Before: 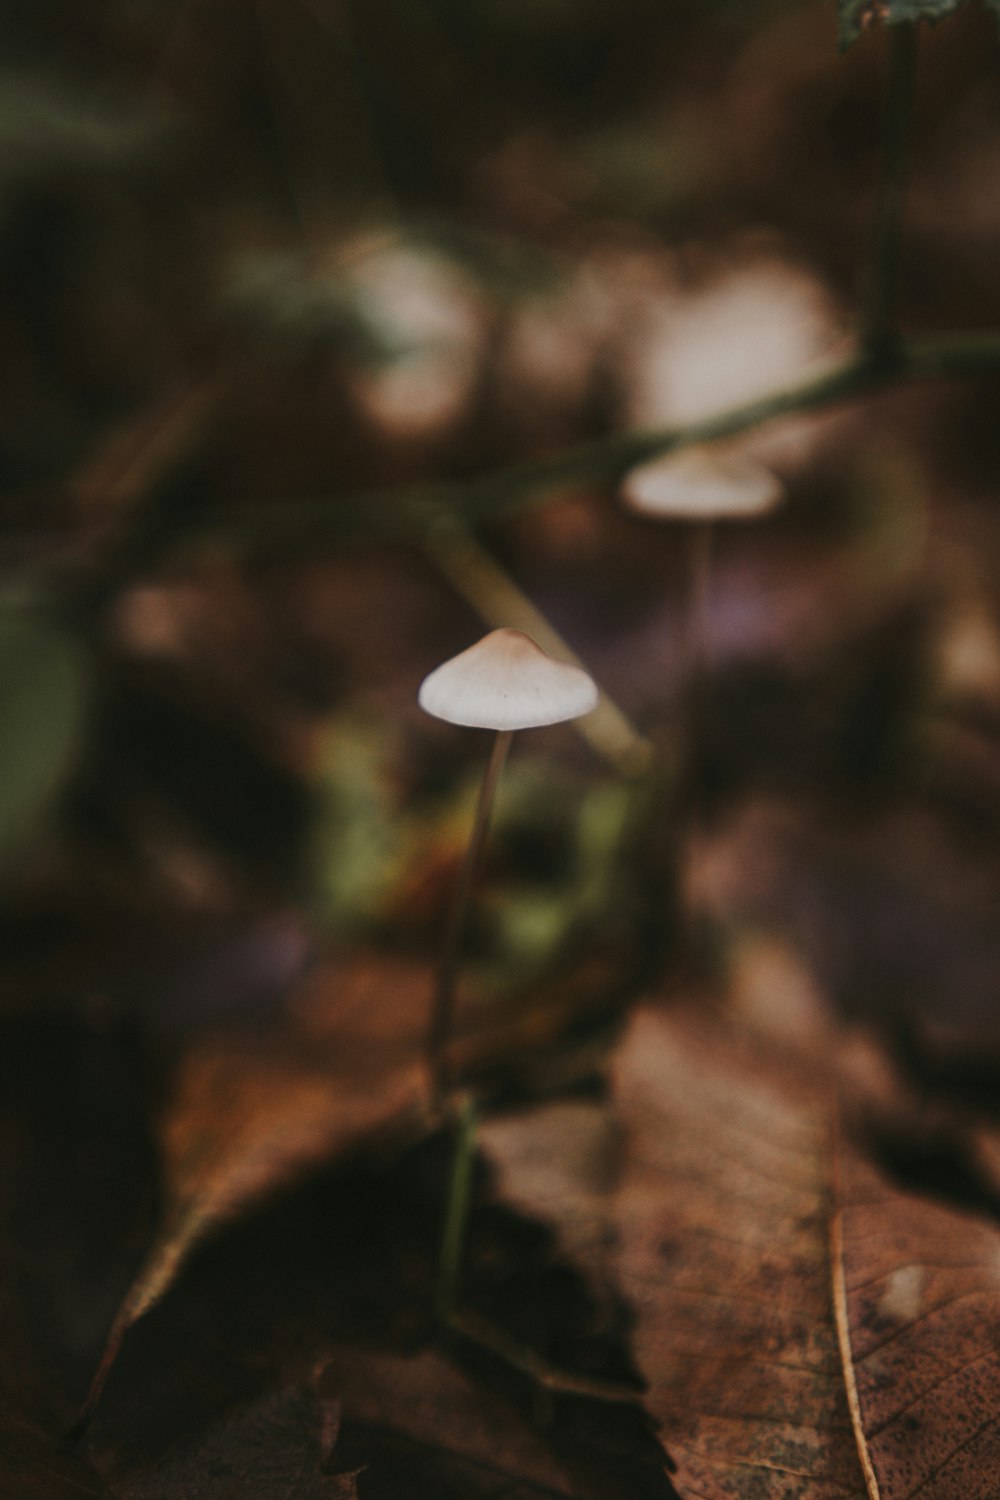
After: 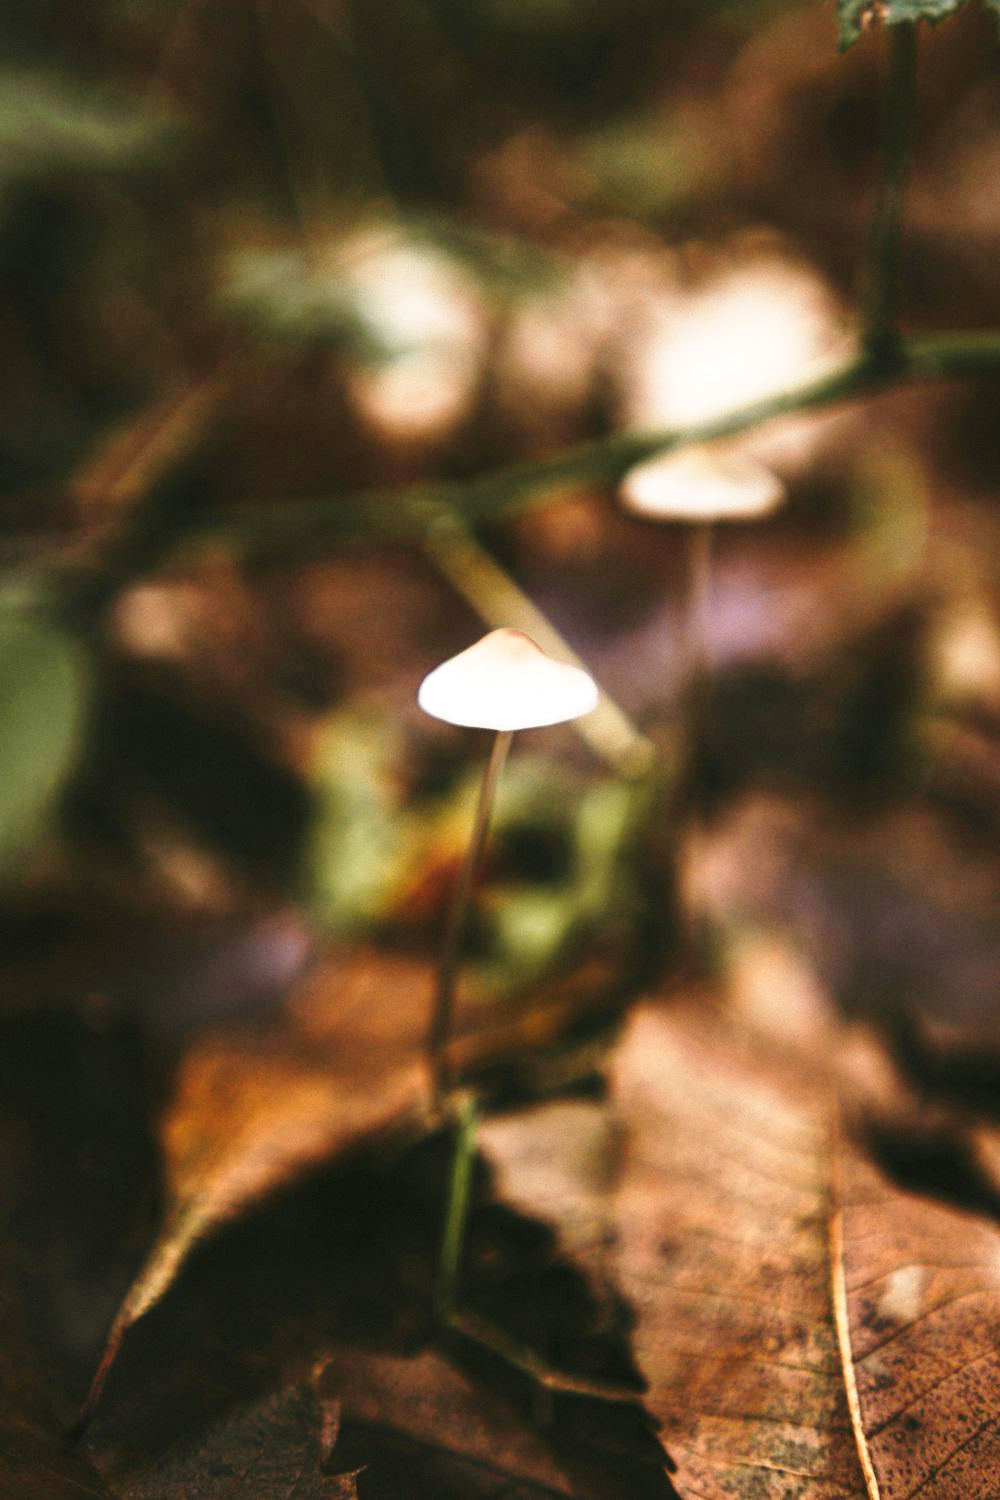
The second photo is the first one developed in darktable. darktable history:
base curve: curves: ch0 [(0, 0) (0.028, 0.03) (0.121, 0.232) (0.46, 0.748) (0.859, 0.968) (1, 1)], preserve colors none
shadows and highlights: shadows 12, white point adjustment 1.2, soften with gaussian
exposure: black level correction 0.001, exposure 1 EV, compensate highlight preservation false
